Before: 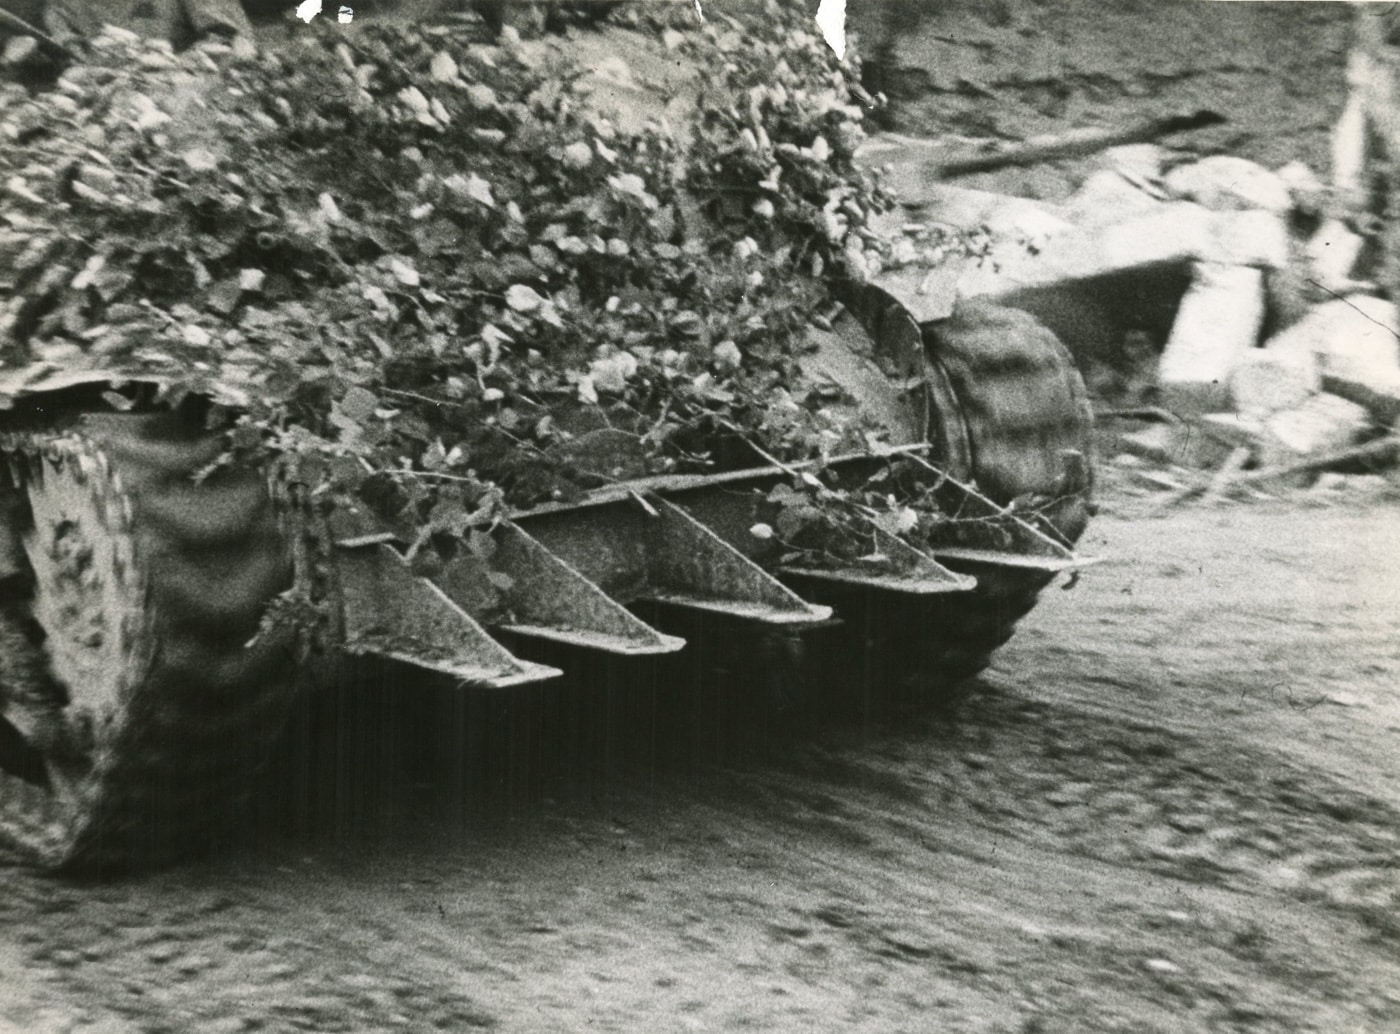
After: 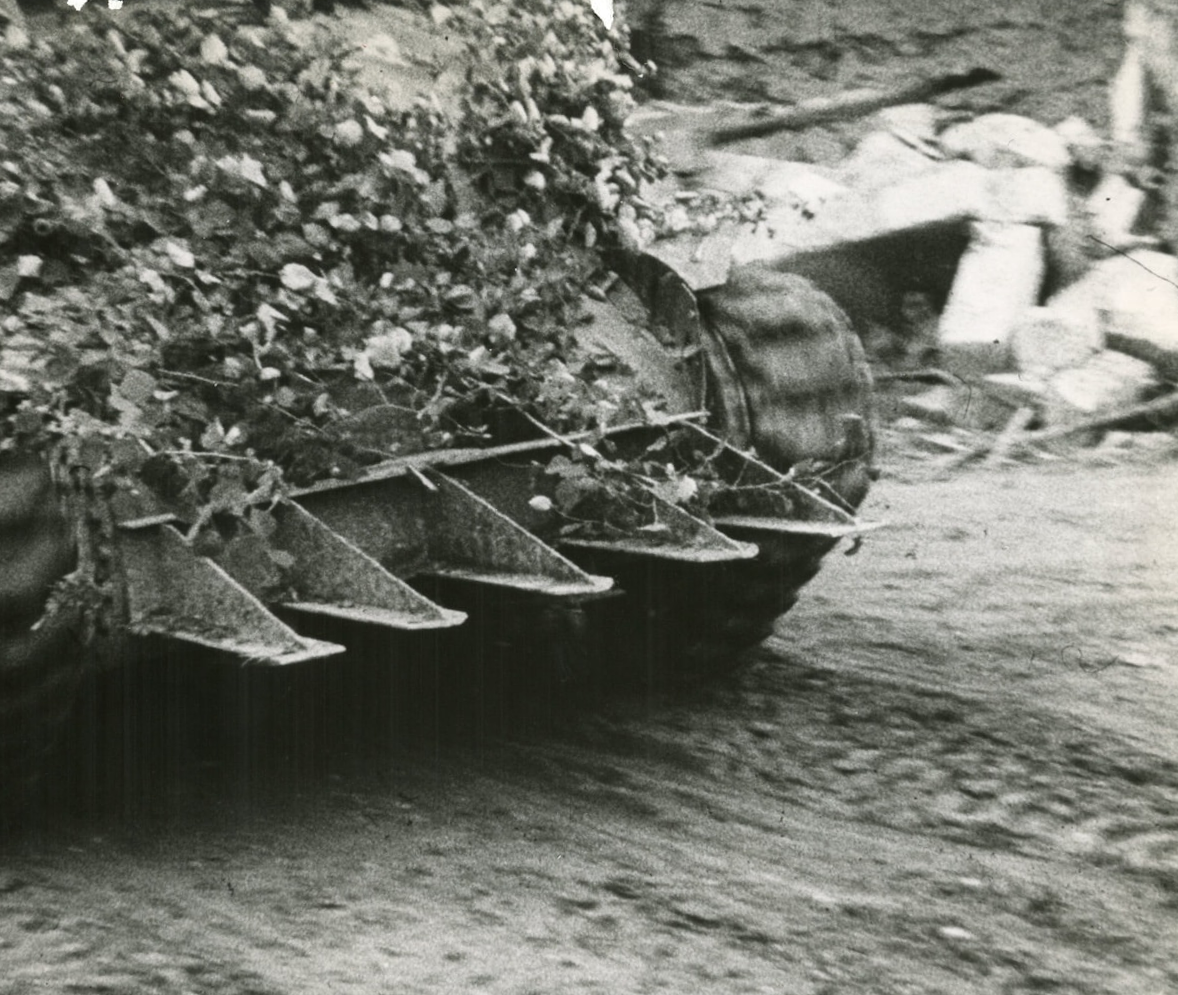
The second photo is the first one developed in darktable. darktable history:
crop and rotate: left 14.584%
rotate and perspective: rotation -1.32°, lens shift (horizontal) -0.031, crop left 0.015, crop right 0.985, crop top 0.047, crop bottom 0.982
